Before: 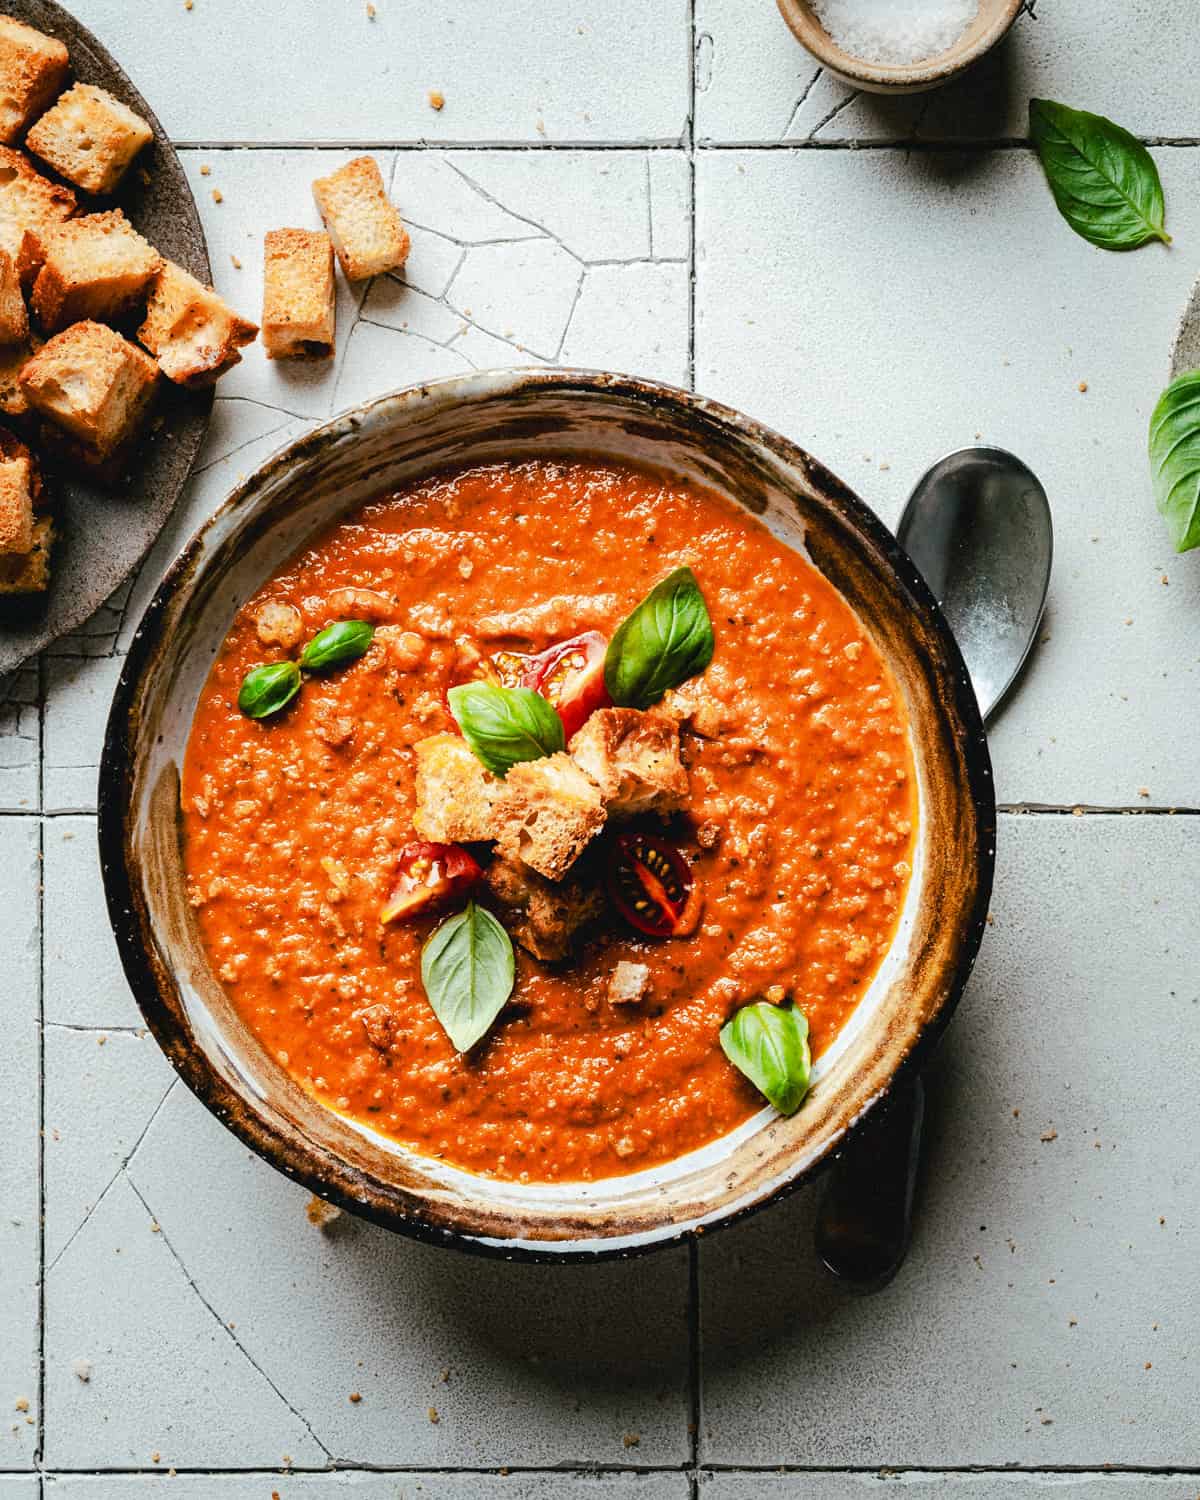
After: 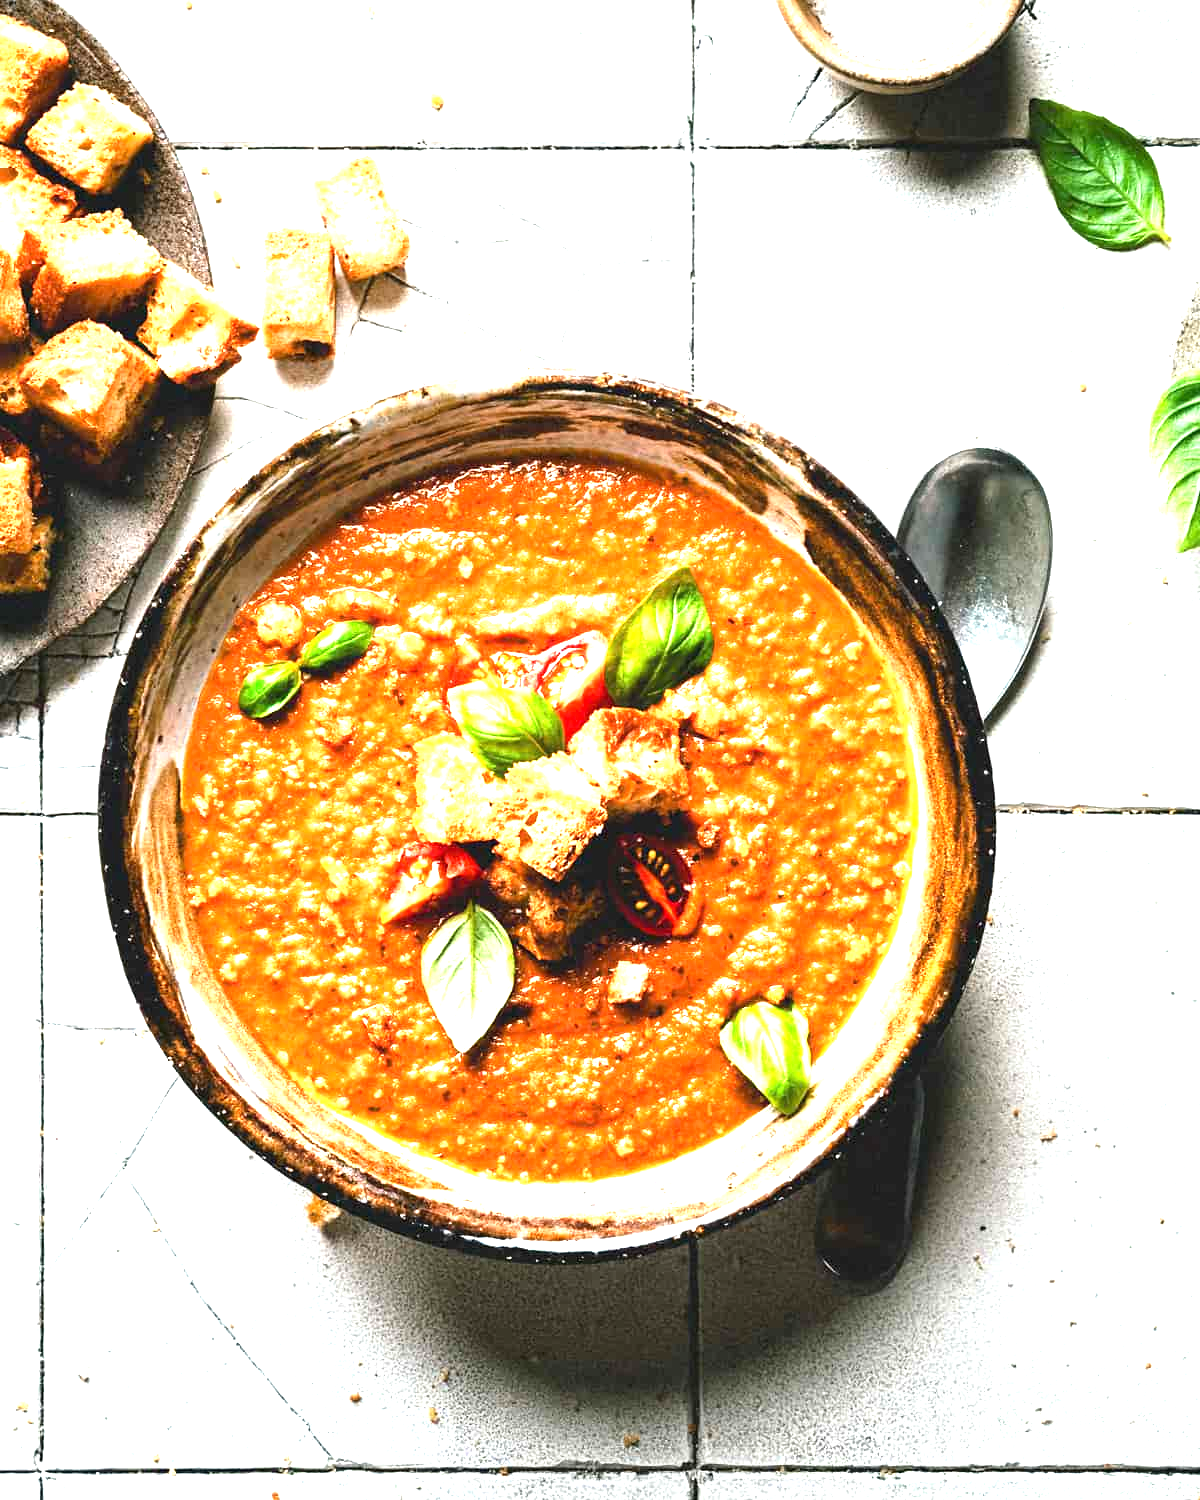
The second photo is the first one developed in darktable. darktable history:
exposure: black level correction 0, exposure 1.669 EV, compensate highlight preservation false
